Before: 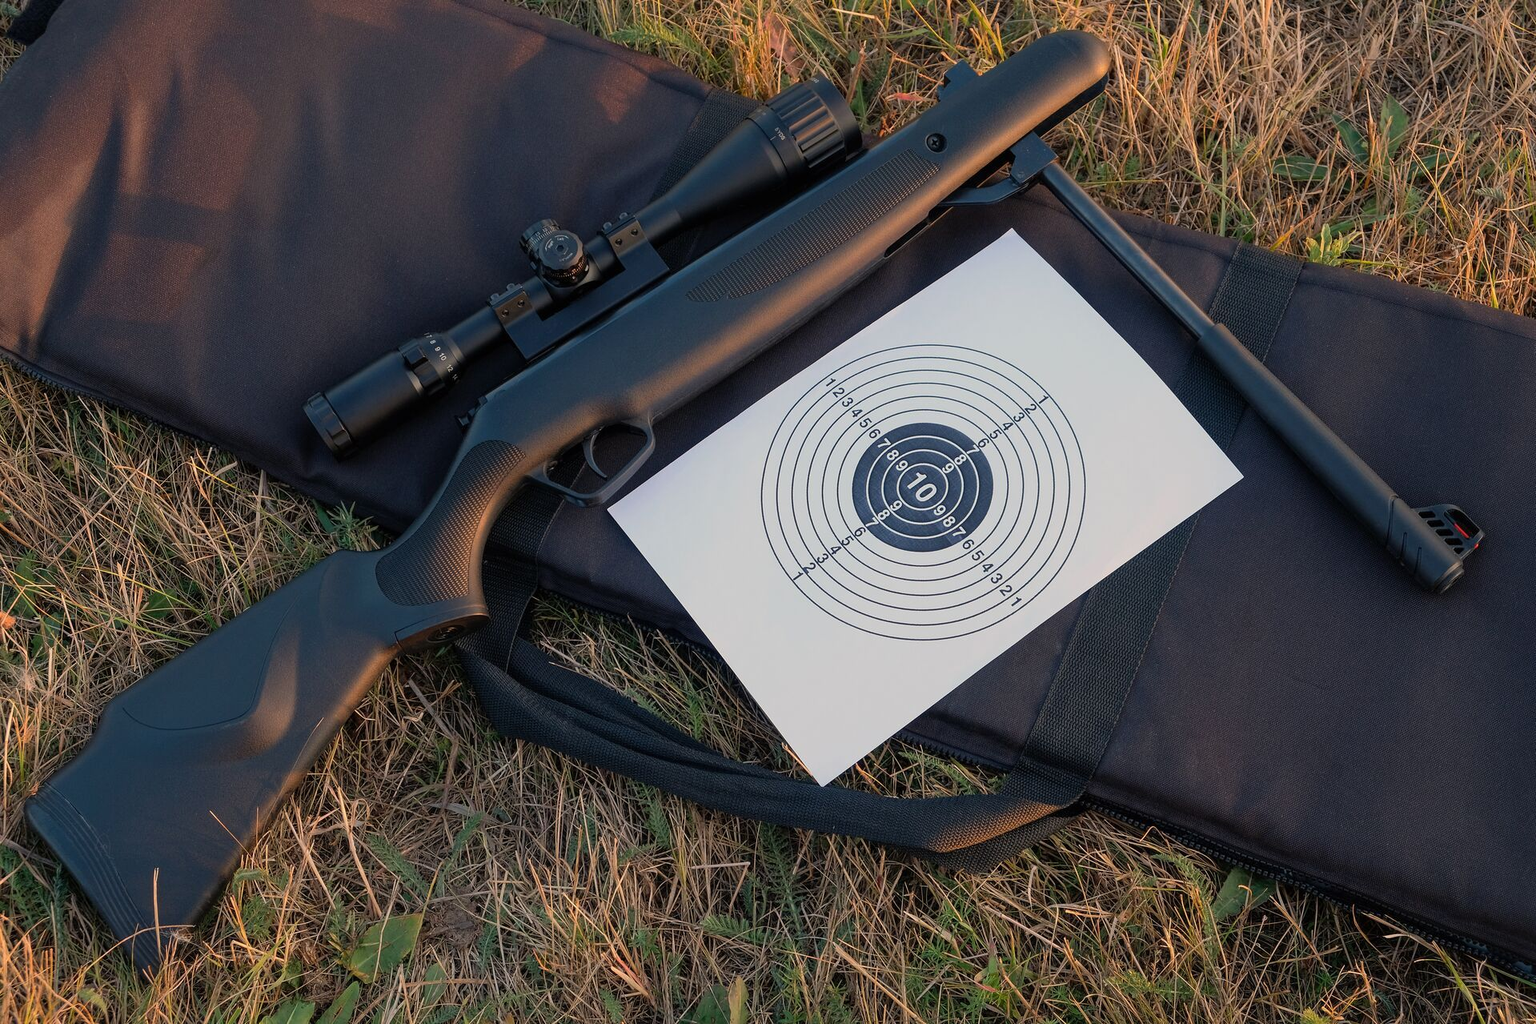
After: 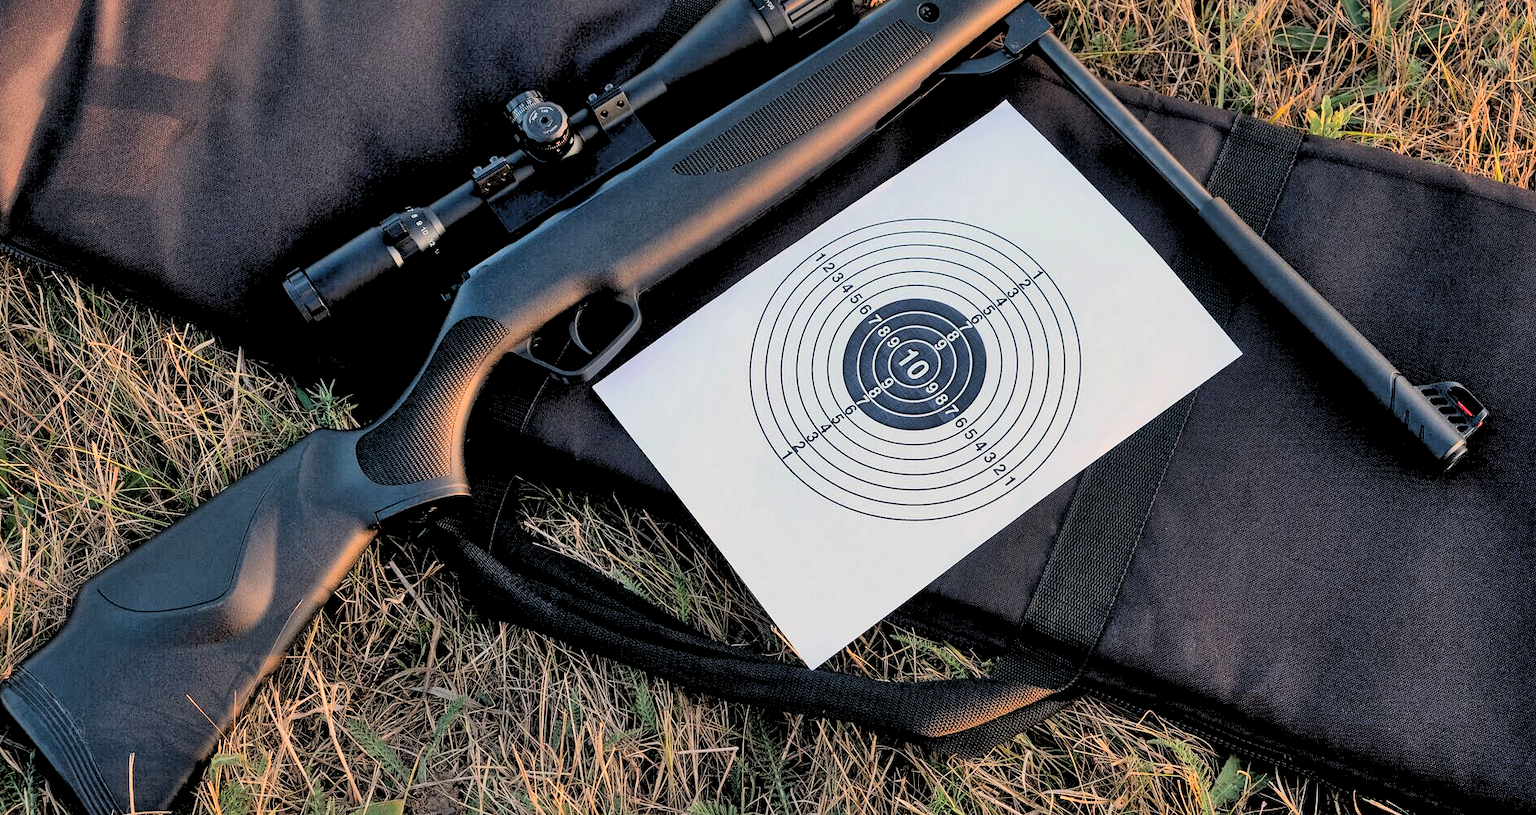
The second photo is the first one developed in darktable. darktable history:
rgb levels: preserve colors sum RGB, levels [[0.038, 0.433, 0.934], [0, 0.5, 1], [0, 0.5, 1]]
tone equalizer: -8 EV -1.08 EV, -7 EV -1.01 EV, -6 EV -0.867 EV, -5 EV -0.578 EV, -3 EV 0.578 EV, -2 EV 0.867 EV, -1 EV 1.01 EV, +0 EV 1.08 EV, edges refinement/feathering 500, mask exposure compensation -1.57 EV, preserve details no
crop and rotate: left 1.814%, top 12.818%, right 0.25%, bottom 9.225%
shadows and highlights: soften with gaussian
global tonemap: drago (1, 100), detail 1
